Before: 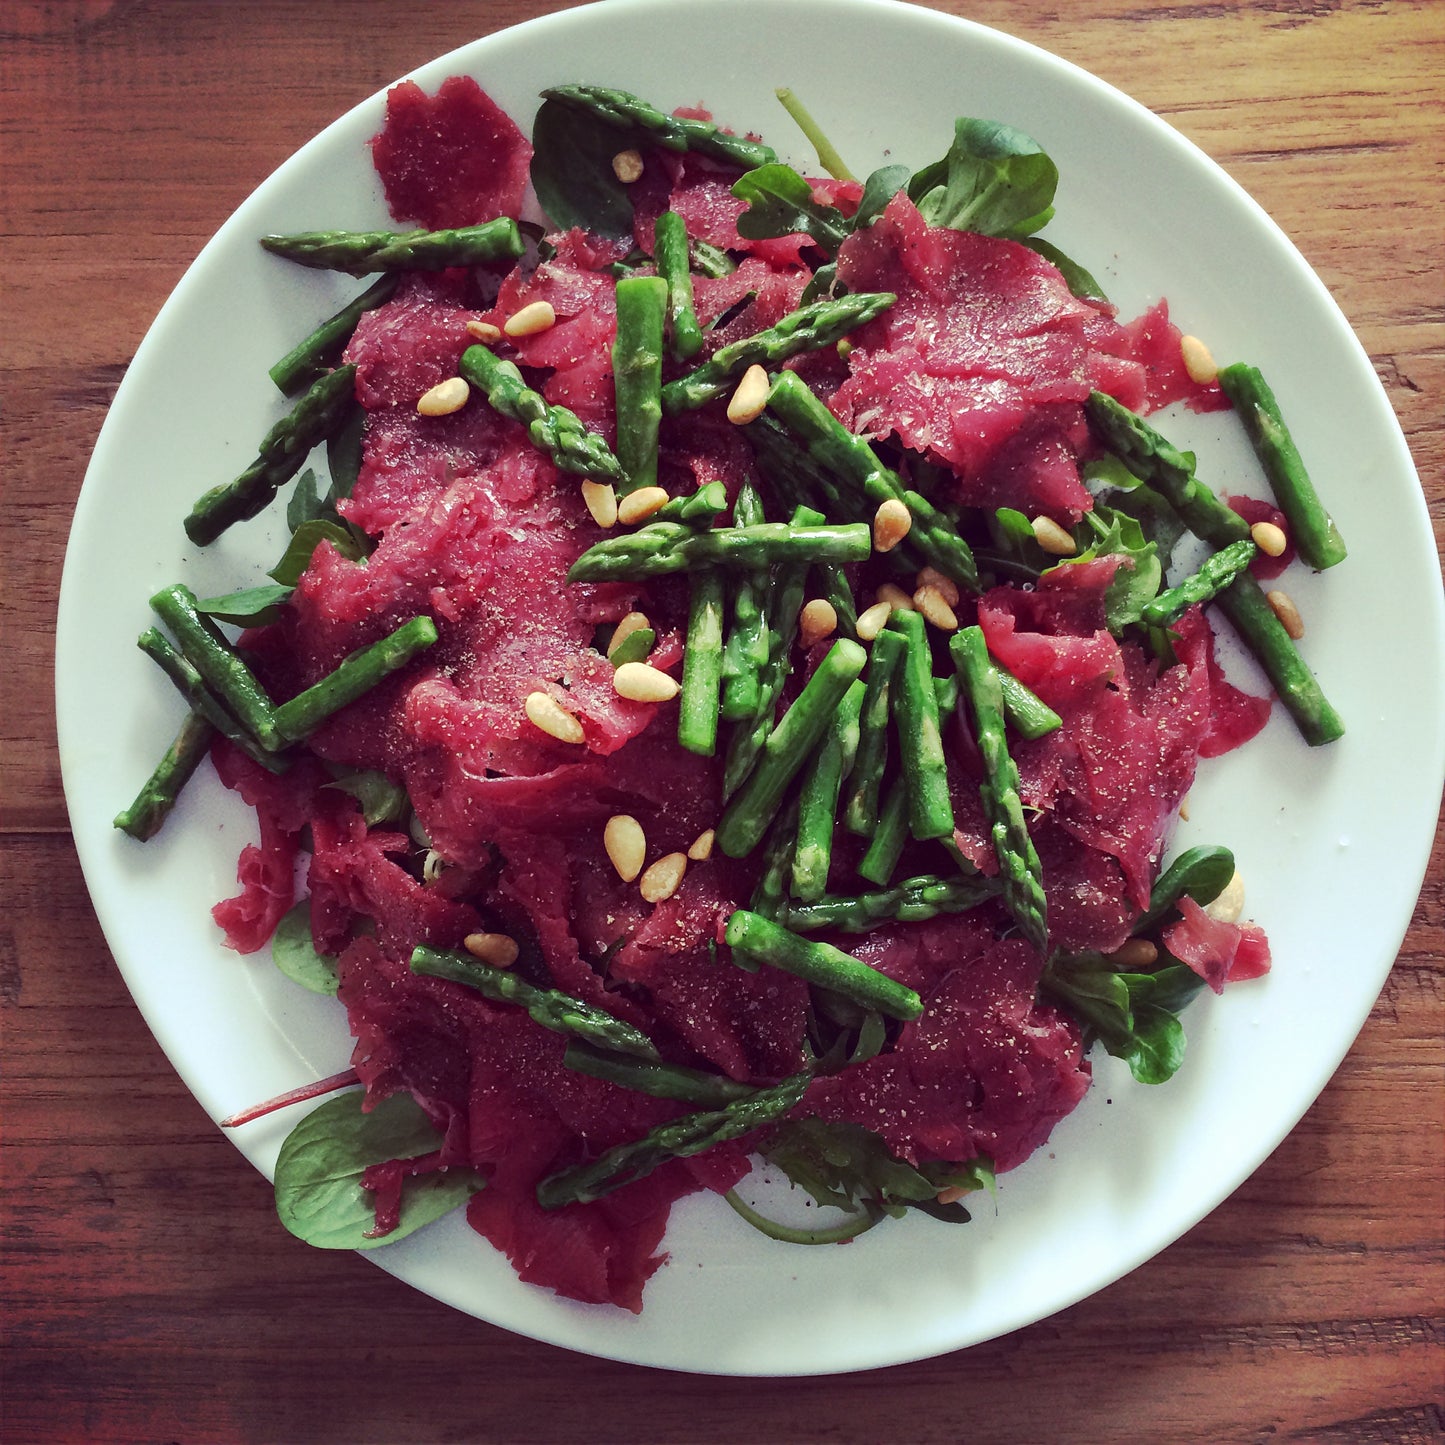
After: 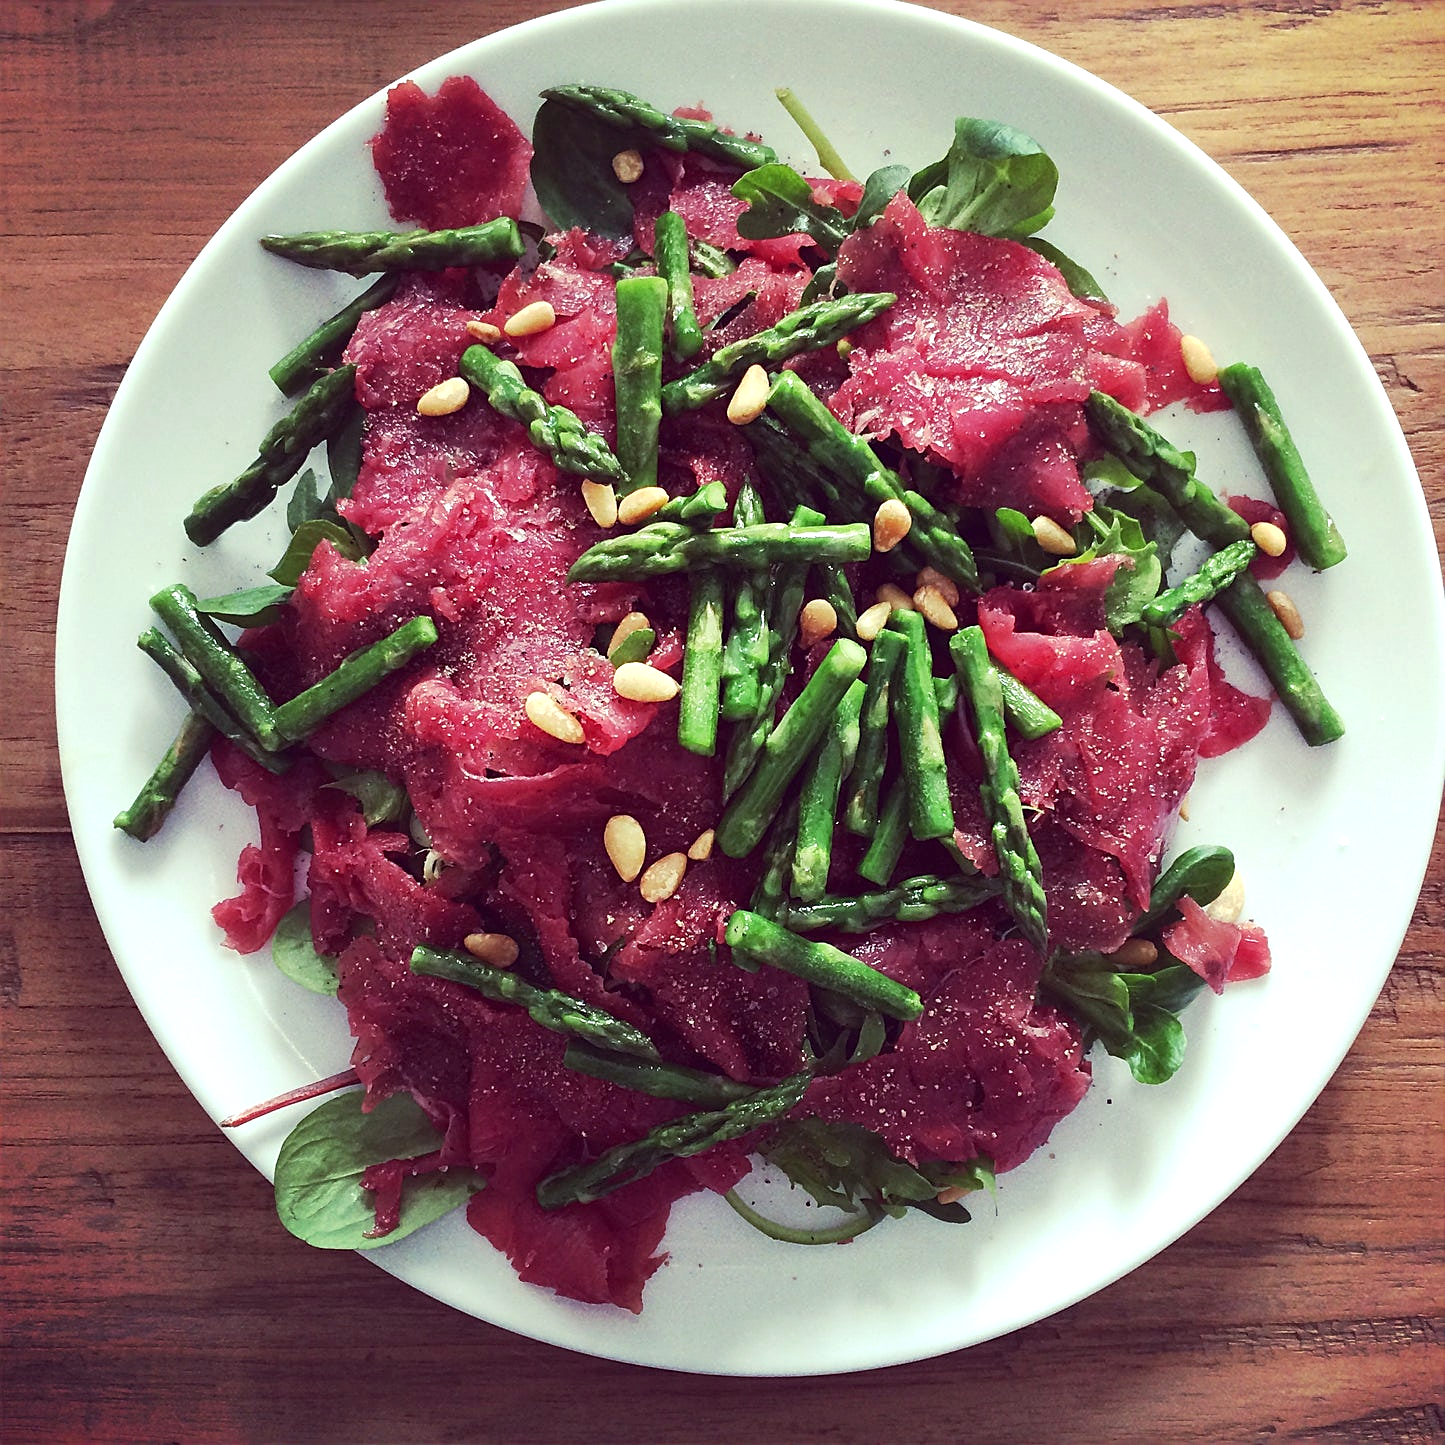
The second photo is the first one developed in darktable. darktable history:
sharpen: on, module defaults
exposure: exposure 0.353 EV, compensate highlight preservation false
